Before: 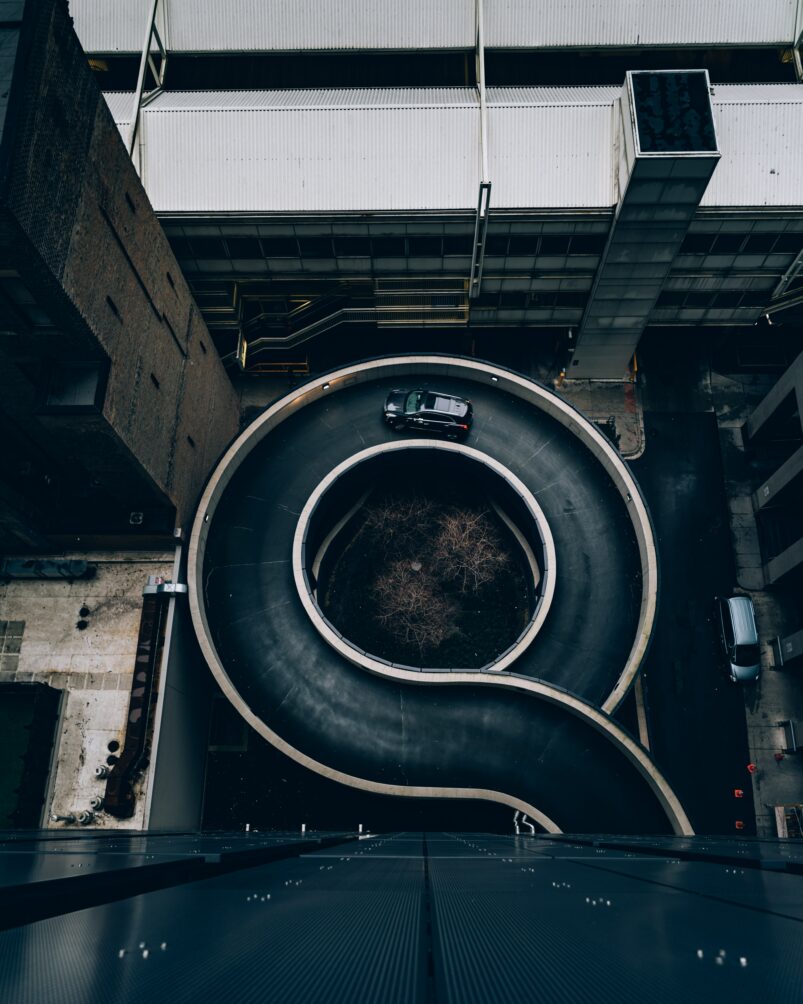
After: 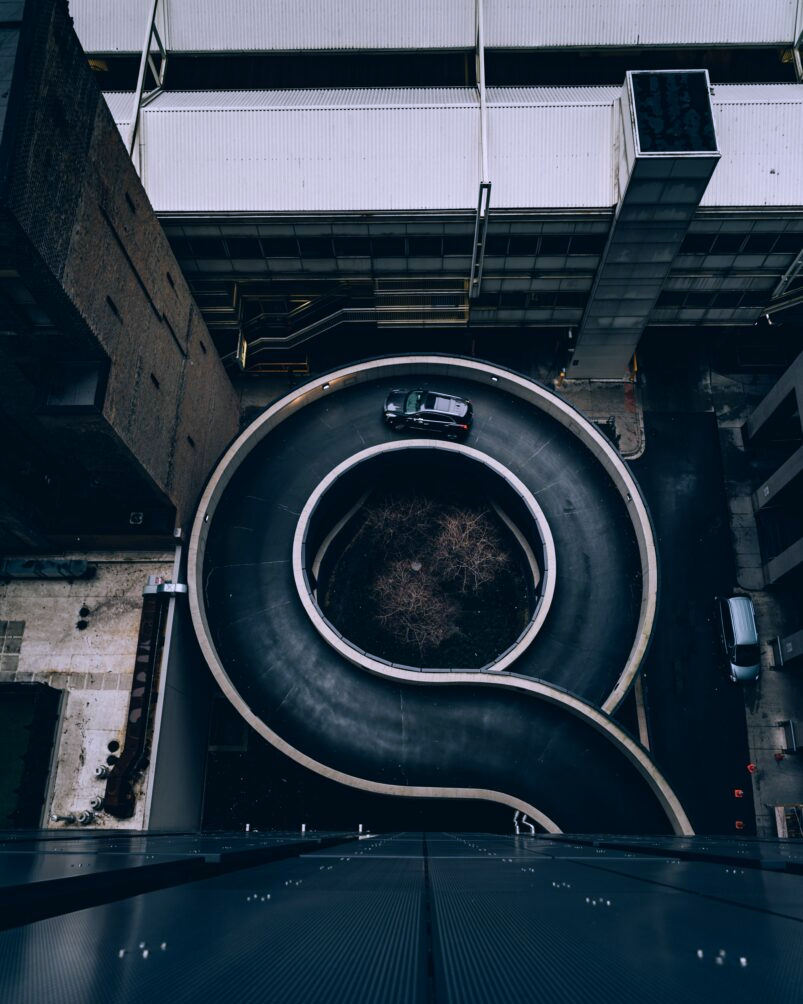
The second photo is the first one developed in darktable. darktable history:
white balance: red 1.004, blue 1.096
exposure: exposure -0.064 EV, compensate highlight preservation false
